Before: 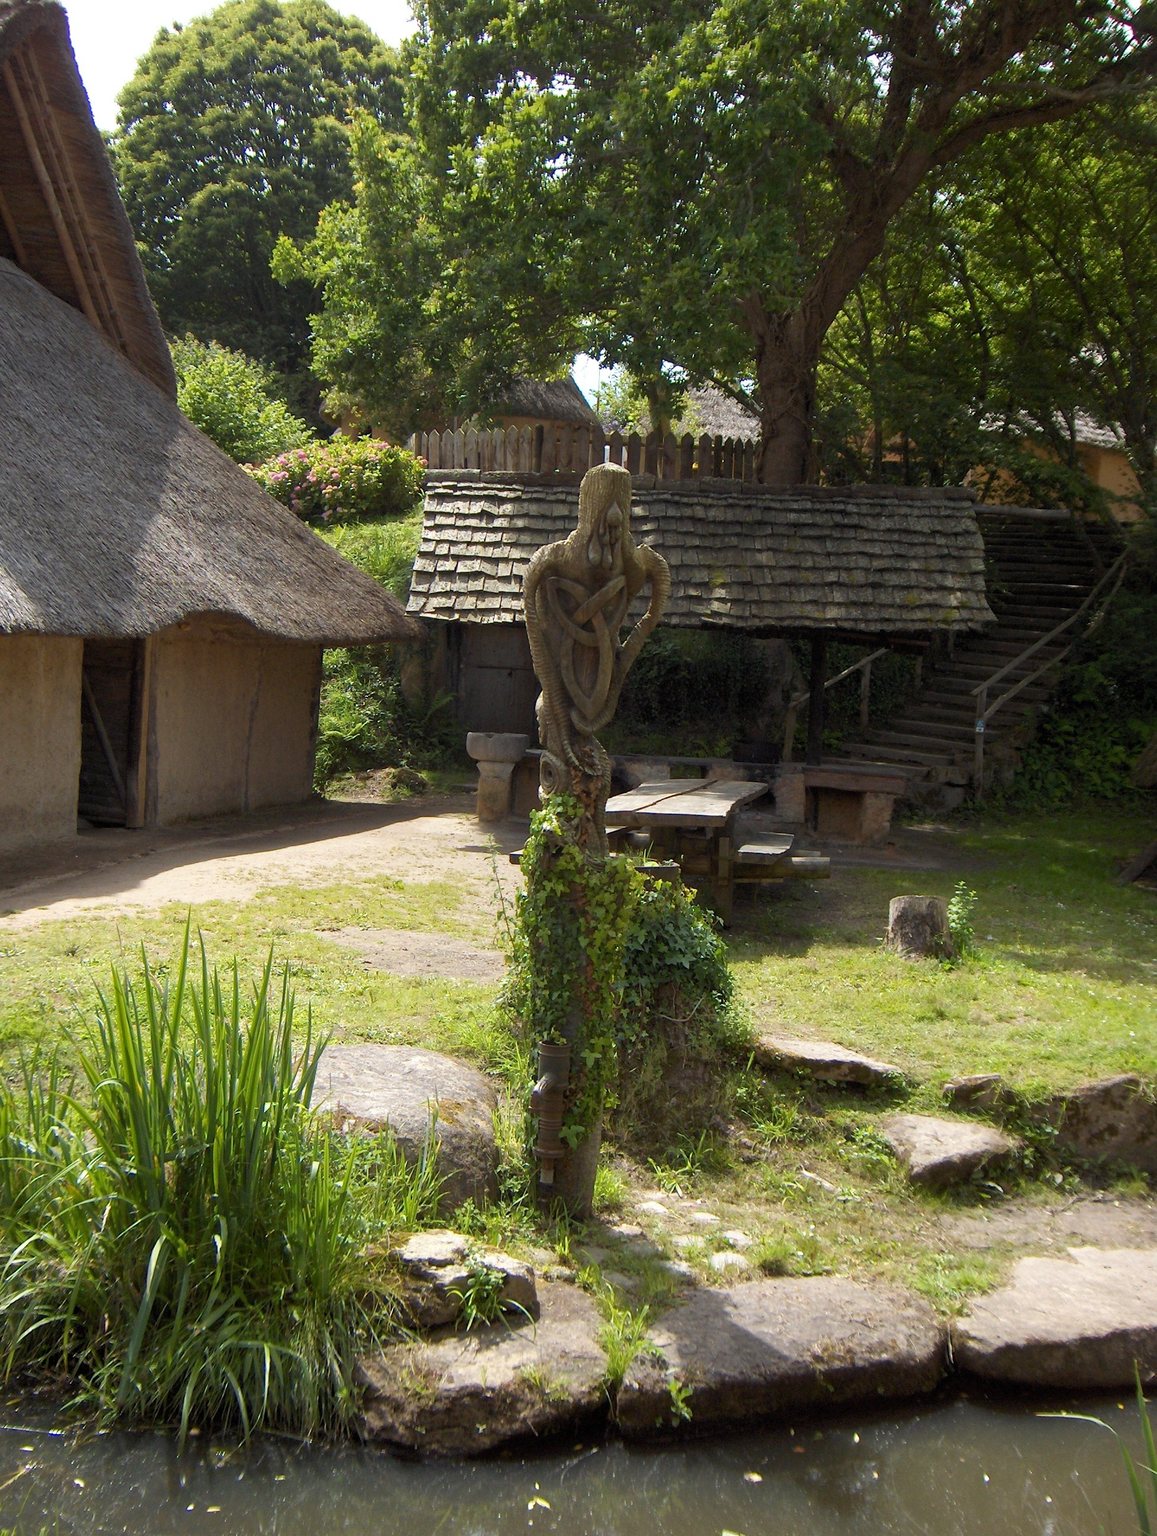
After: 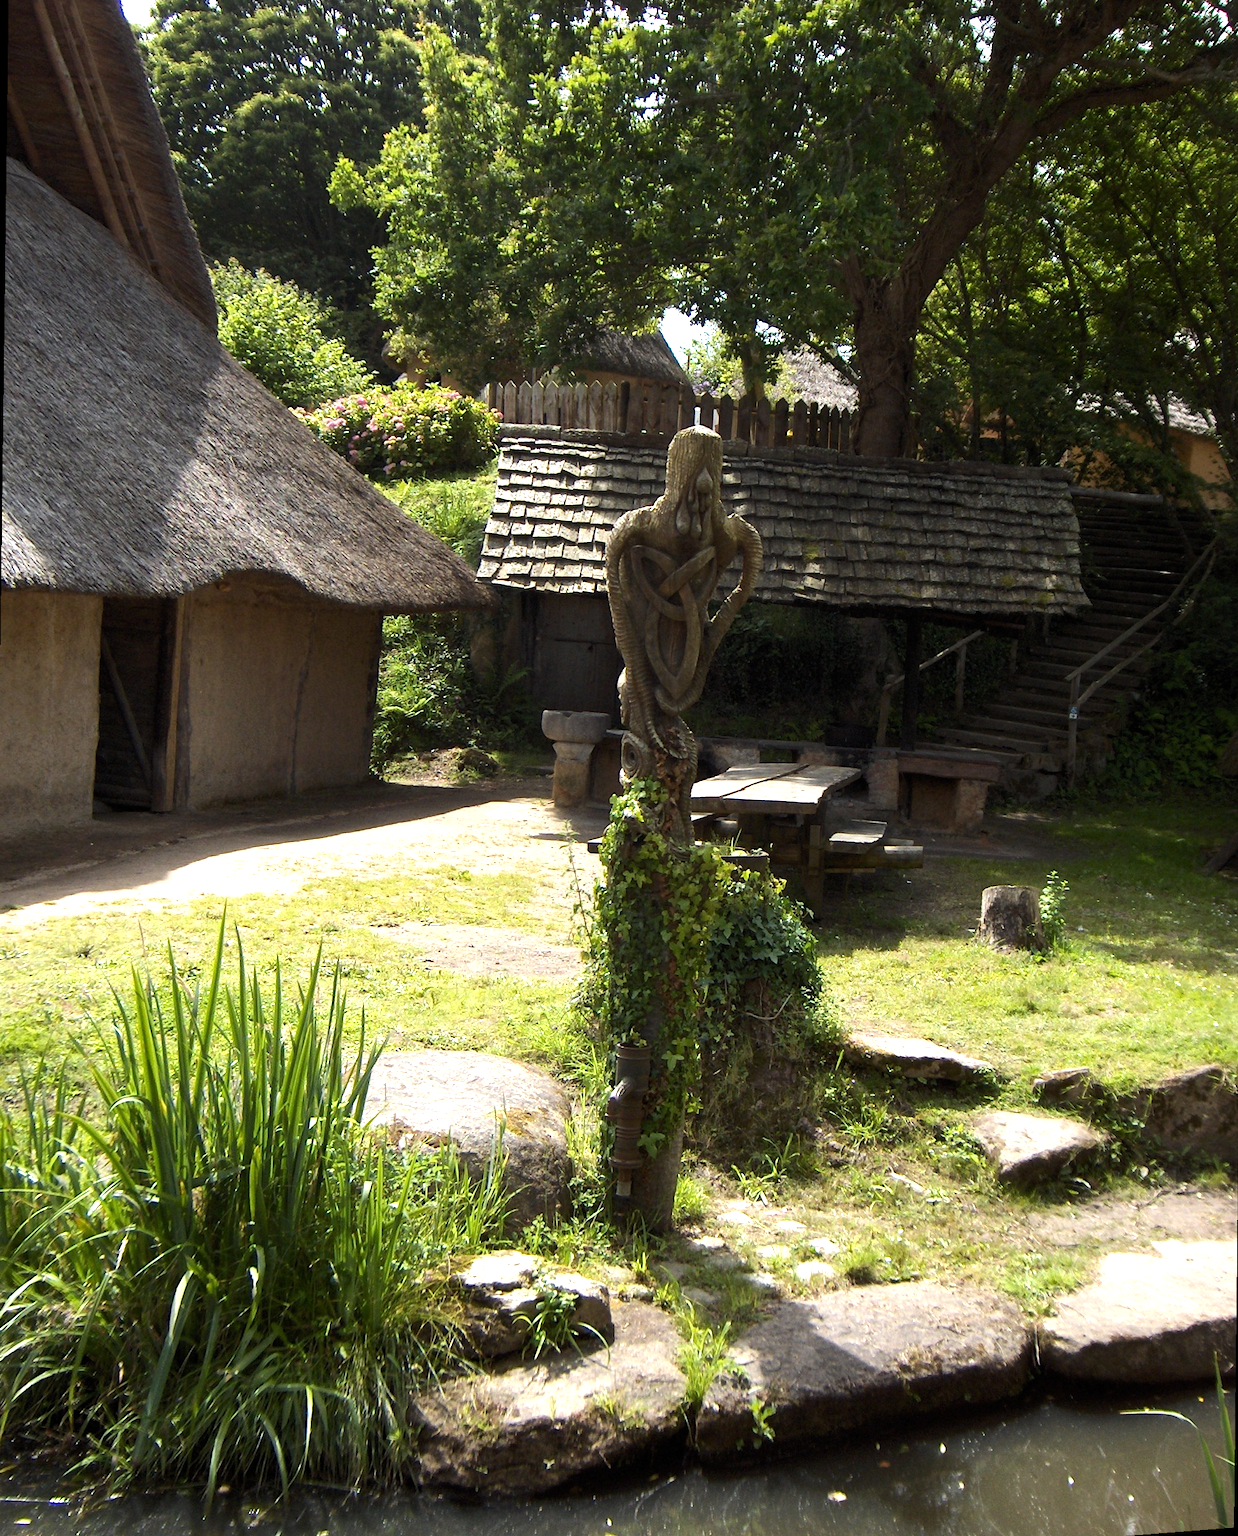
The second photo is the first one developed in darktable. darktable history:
rotate and perspective: rotation 0.679°, lens shift (horizontal) 0.136, crop left 0.009, crop right 0.991, crop top 0.078, crop bottom 0.95
tone equalizer: -8 EV -0.75 EV, -7 EV -0.7 EV, -6 EV -0.6 EV, -5 EV -0.4 EV, -3 EV 0.4 EV, -2 EV 0.6 EV, -1 EV 0.7 EV, +0 EV 0.75 EV, edges refinement/feathering 500, mask exposure compensation -1.57 EV, preserve details no
